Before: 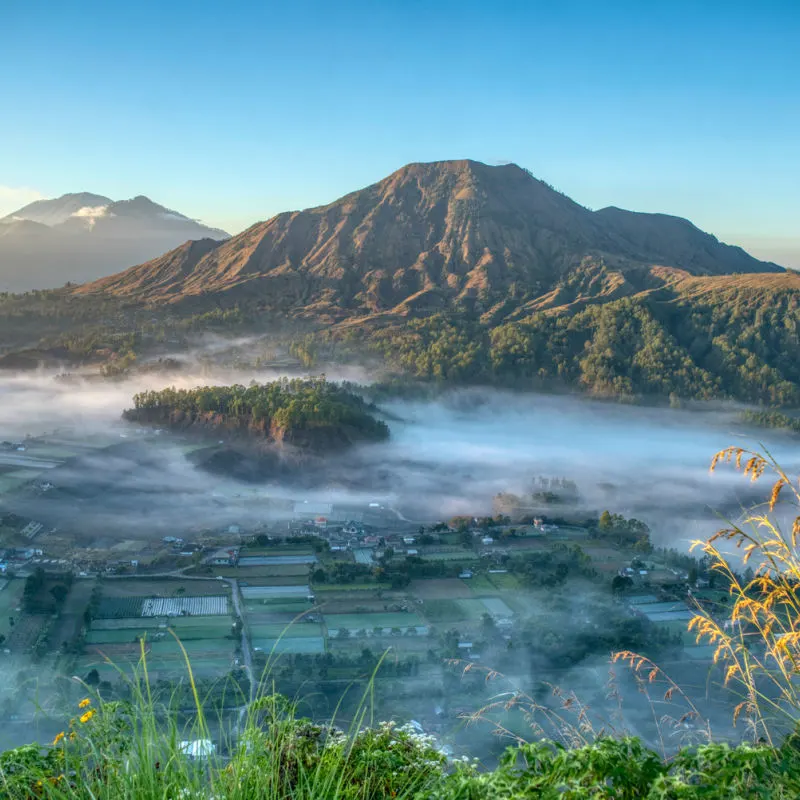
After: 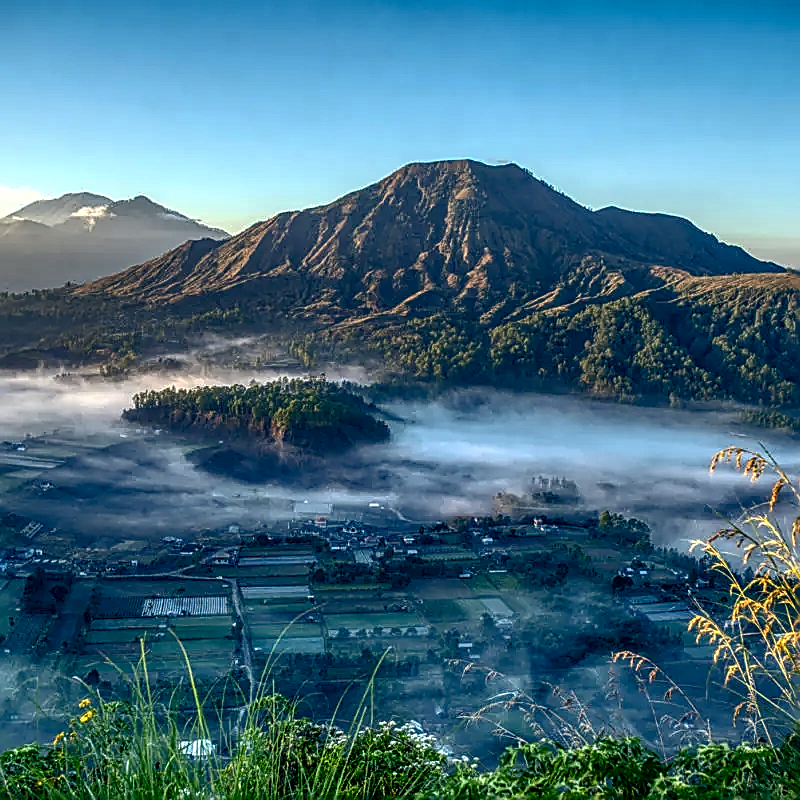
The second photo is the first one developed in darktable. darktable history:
color balance rgb: shadows lift › luminance -40.918%, shadows lift › chroma 13.896%, shadows lift › hue 259.23°, perceptual saturation grading › global saturation 20%, perceptual saturation grading › highlights -25.503%, perceptual saturation grading › shadows 49.267%, perceptual brilliance grading › highlights 3.759%, perceptual brilliance grading › mid-tones -17.104%, perceptual brilliance grading › shadows -42.094%, global vibrance 5.644%
local contrast: on, module defaults
sharpen: radius 1.701, amount 1.282
base curve: curves: ch0 [(0, 0) (0.74, 0.67) (1, 1)], preserve colors none
shadows and highlights: shadows -10.34, white point adjustment 1.45, highlights 11.66
